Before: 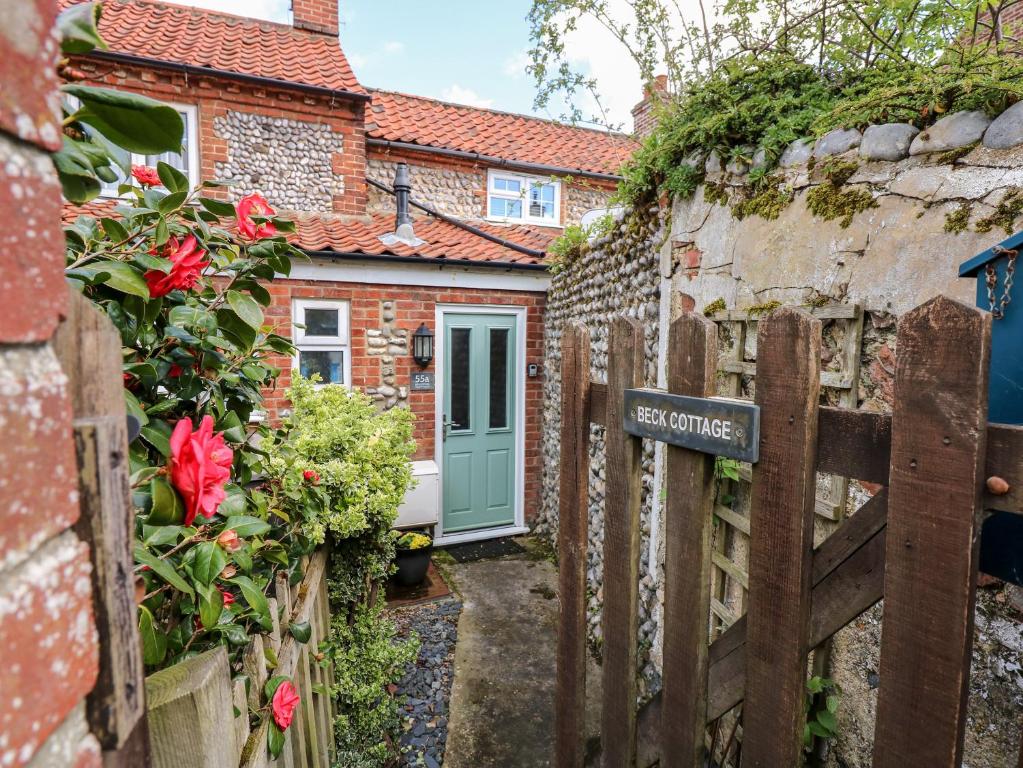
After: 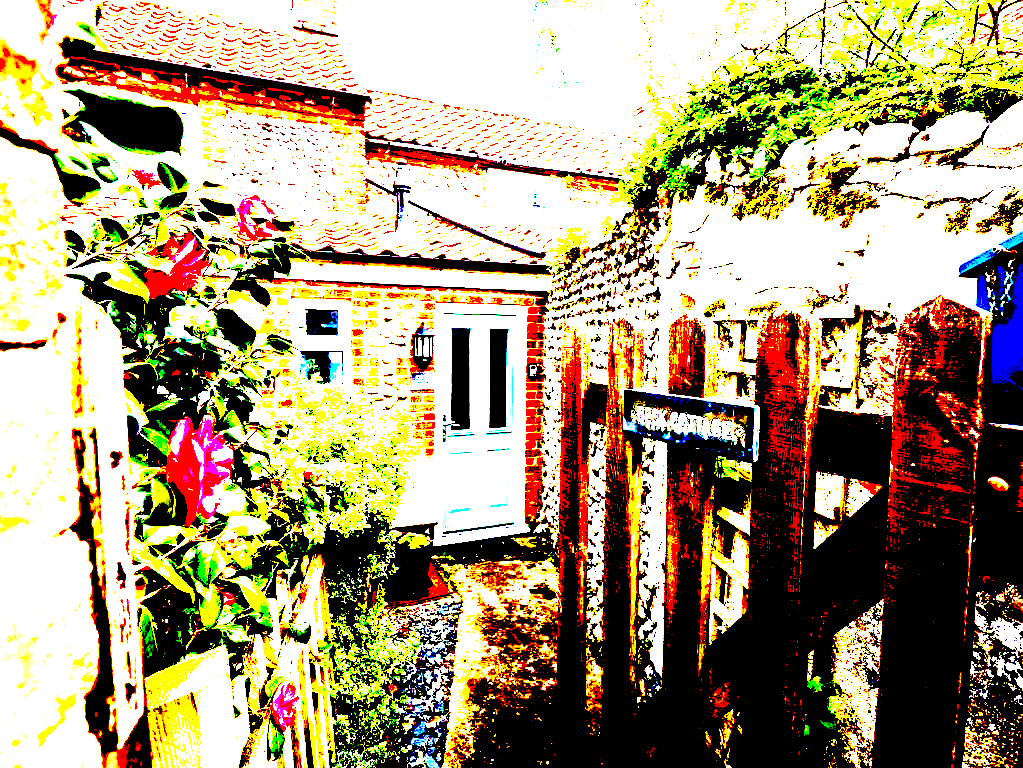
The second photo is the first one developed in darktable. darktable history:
exposure: black level correction 0.1, exposure 3 EV, compensate highlight preservation false
